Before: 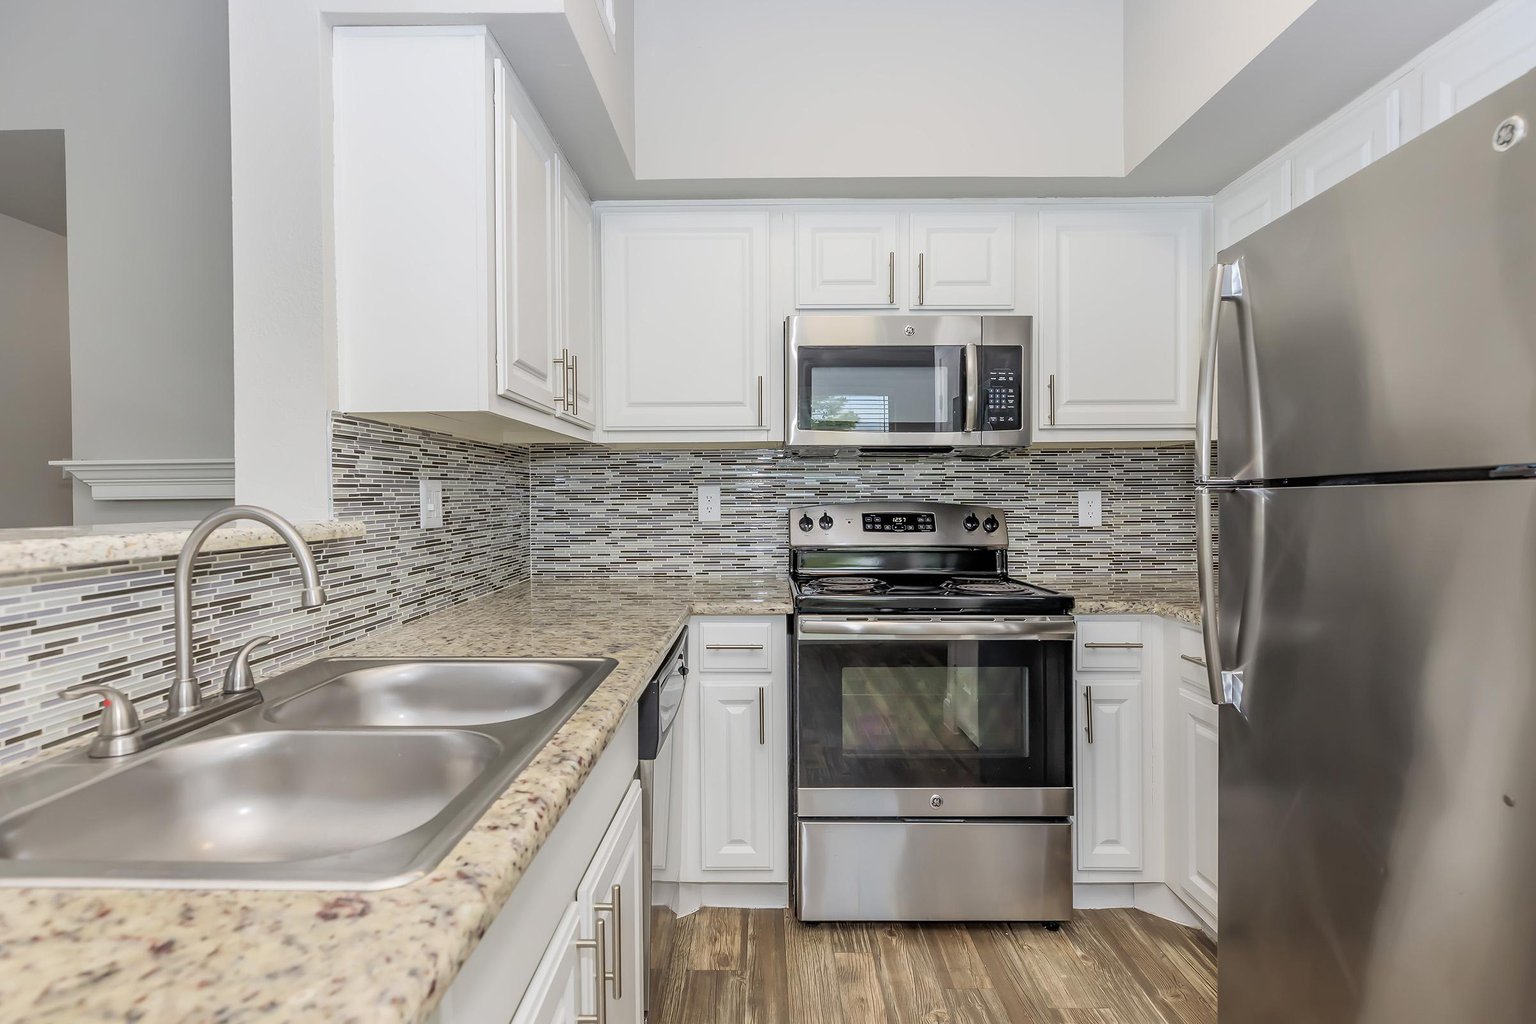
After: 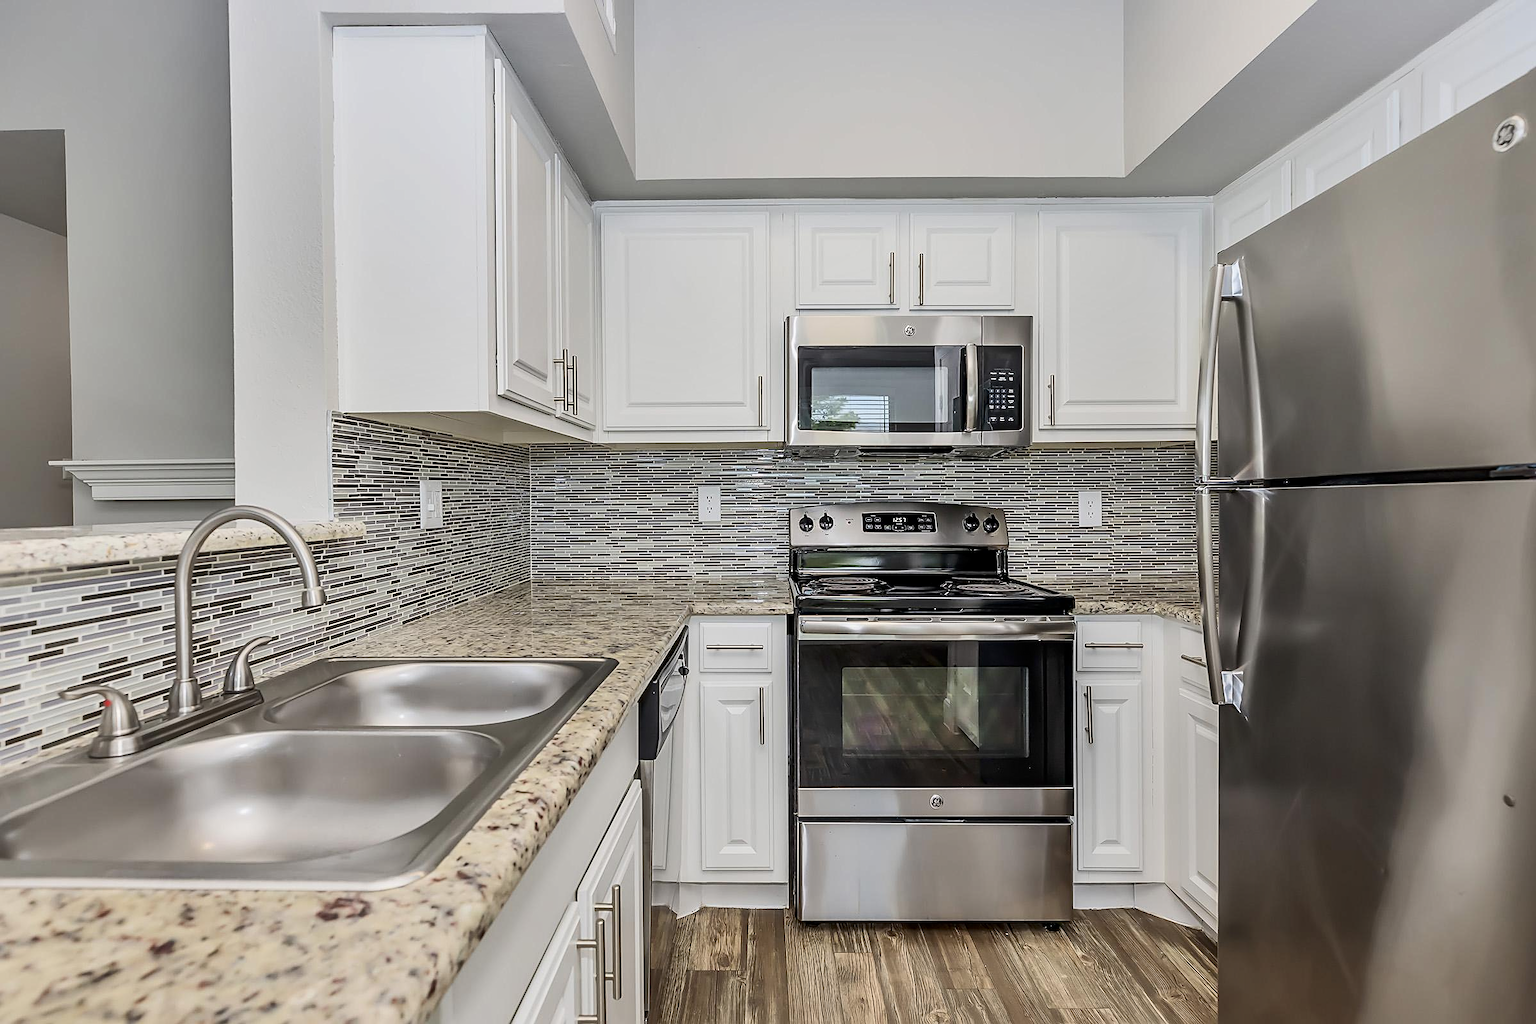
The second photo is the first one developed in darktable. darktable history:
sharpen: on, module defaults
exposure: black level correction 0.001, exposure -0.2 EV, compensate highlight preservation false
contrast brightness saturation: contrast 0.22
shadows and highlights: soften with gaussian
